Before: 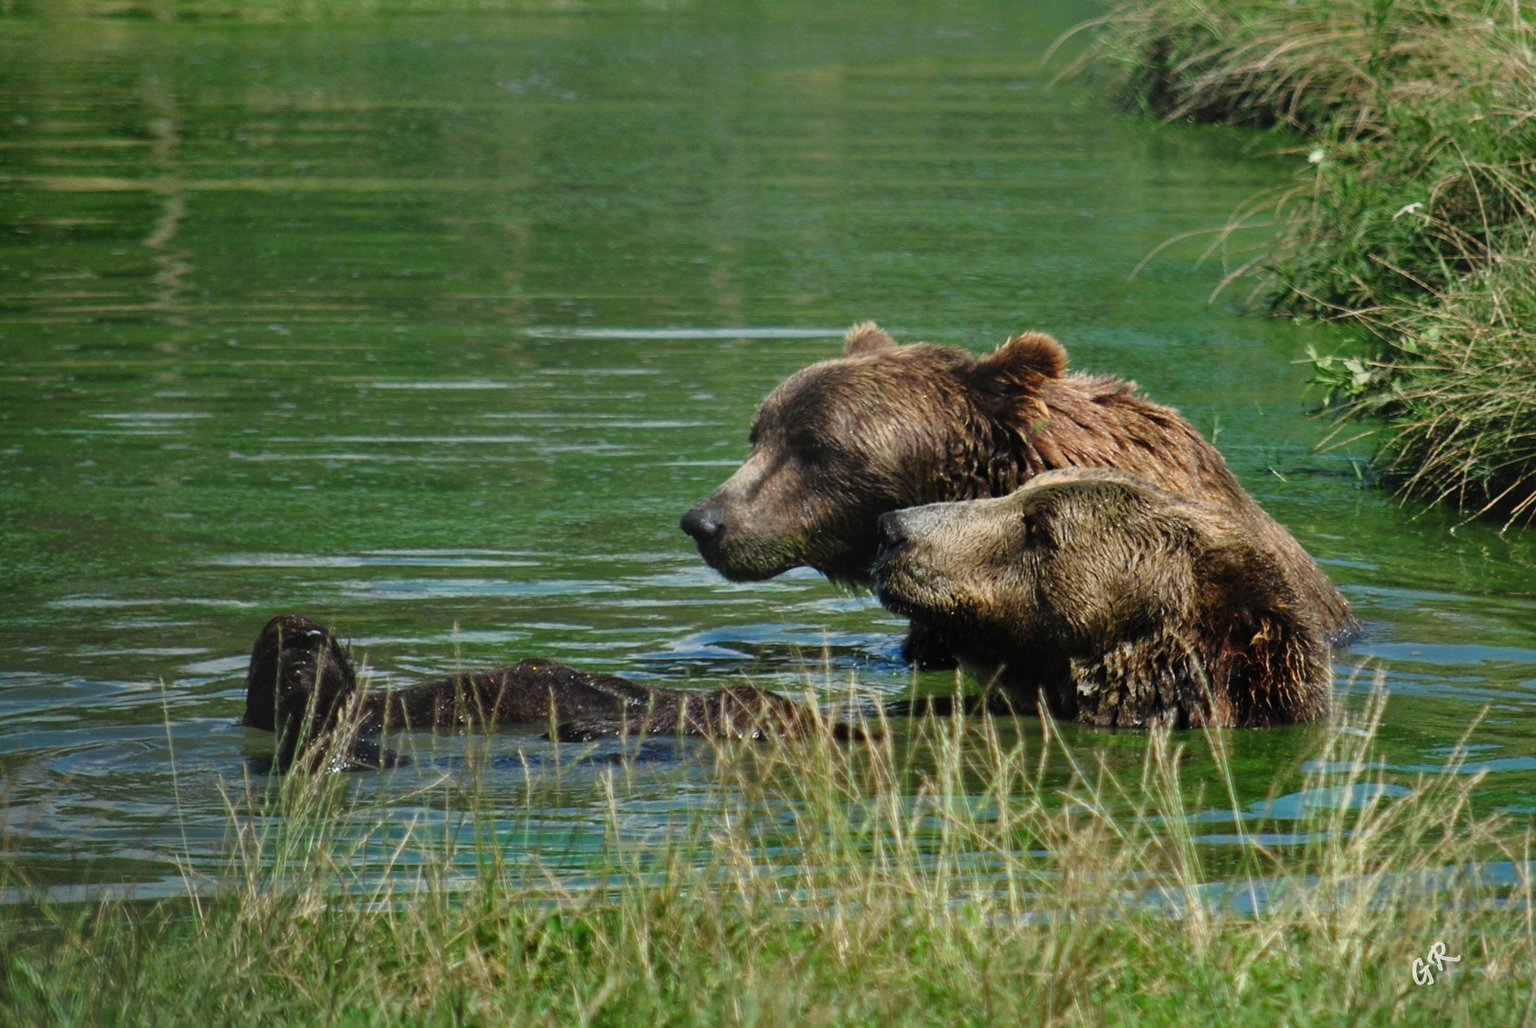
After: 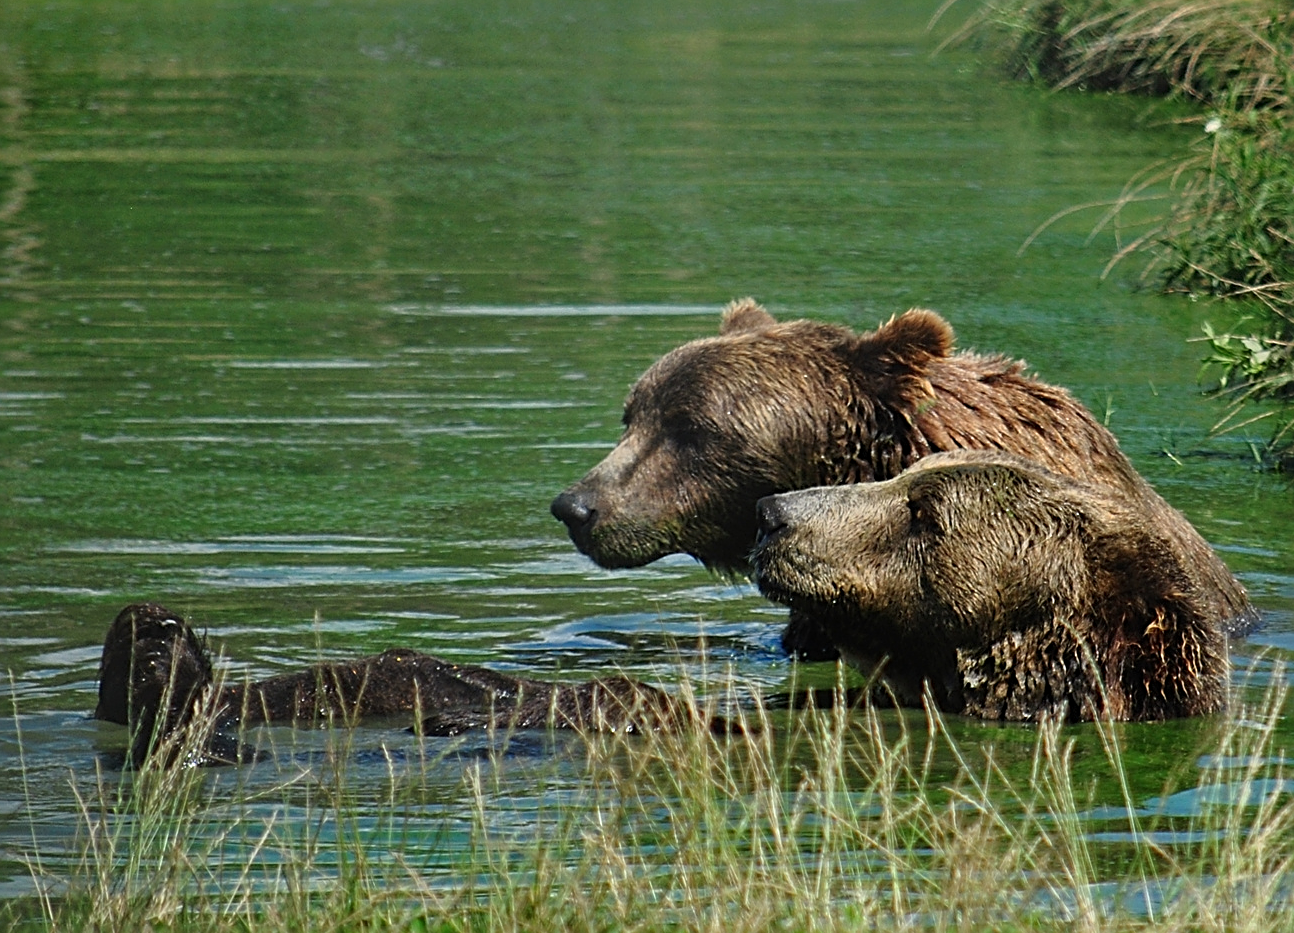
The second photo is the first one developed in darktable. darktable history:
crop: left 9.914%, top 3.544%, right 9.191%, bottom 9.331%
sharpen: radius 2.675, amount 0.672
vignetting: fall-off start 116.04%, fall-off radius 58.96%, saturation -0.643, dithering 8-bit output
